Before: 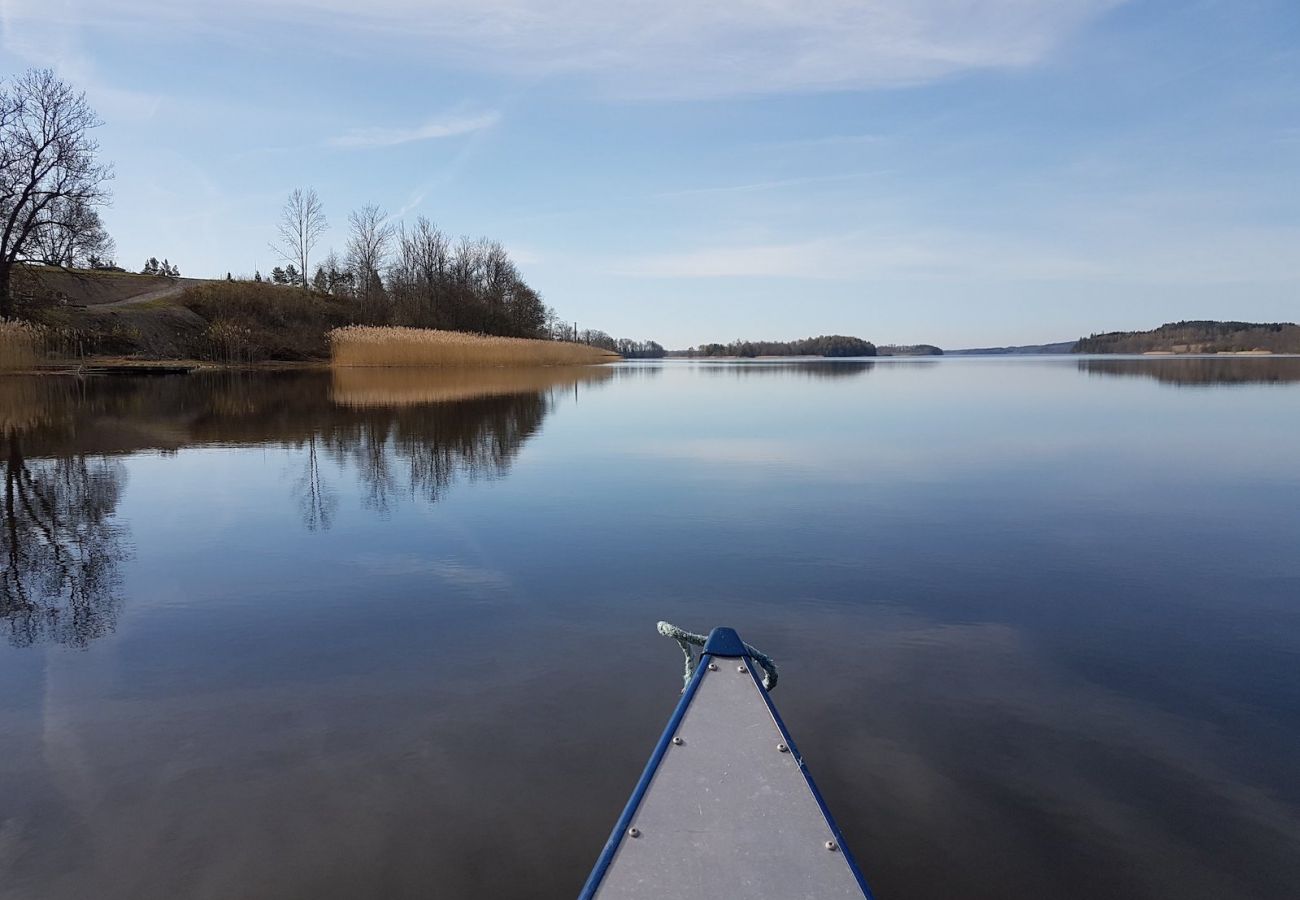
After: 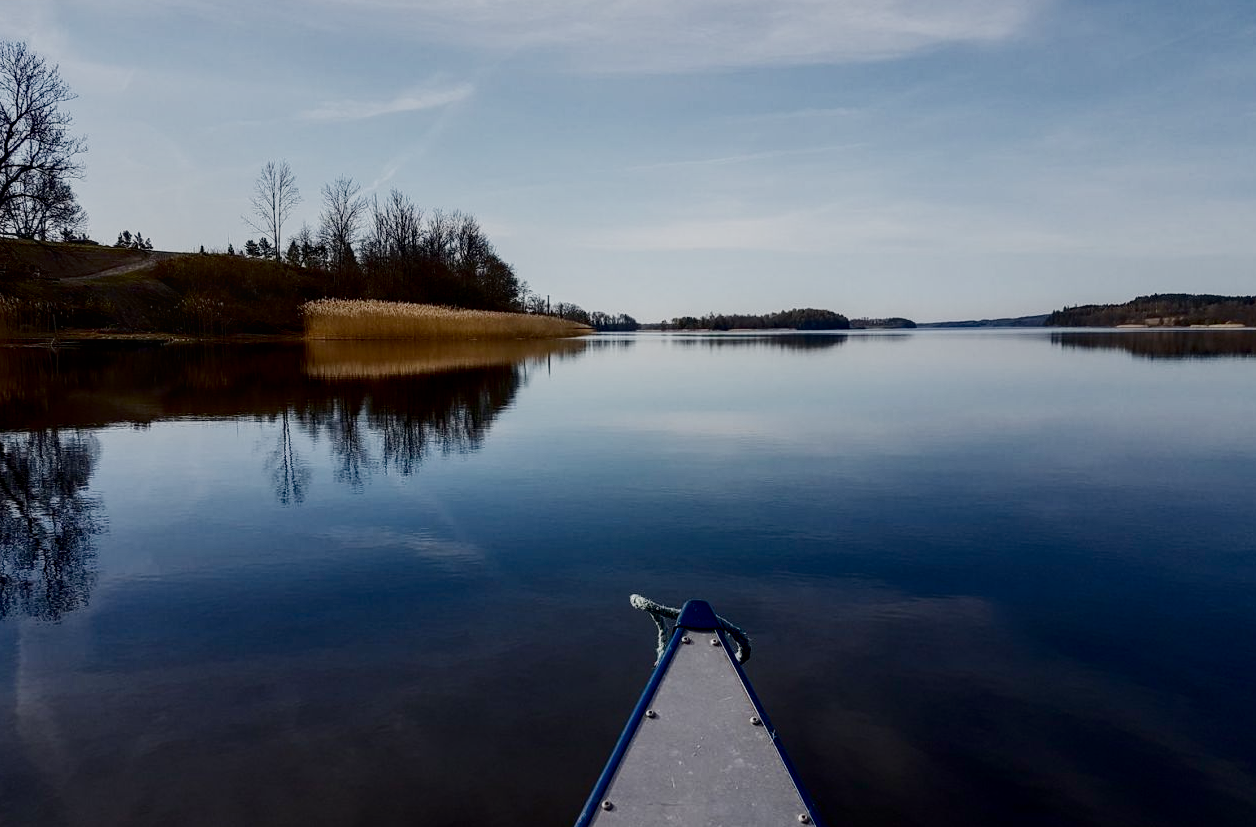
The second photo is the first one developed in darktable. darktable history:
crop: left 2.099%, top 3.063%, right 1.238%, bottom 4.951%
contrast brightness saturation: contrast 0.244, brightness -0.238, saturation 0.143
local contrast: on, module defaults
filmic rgb: black relative exposure -7.65 EV, white relative exposure 4.56 EV, hardness 3.61, add noise in highlights 0.001, preserve chrominance no, color science v3 (2019), use custom middle-gray values true, contrast in highlights soft
